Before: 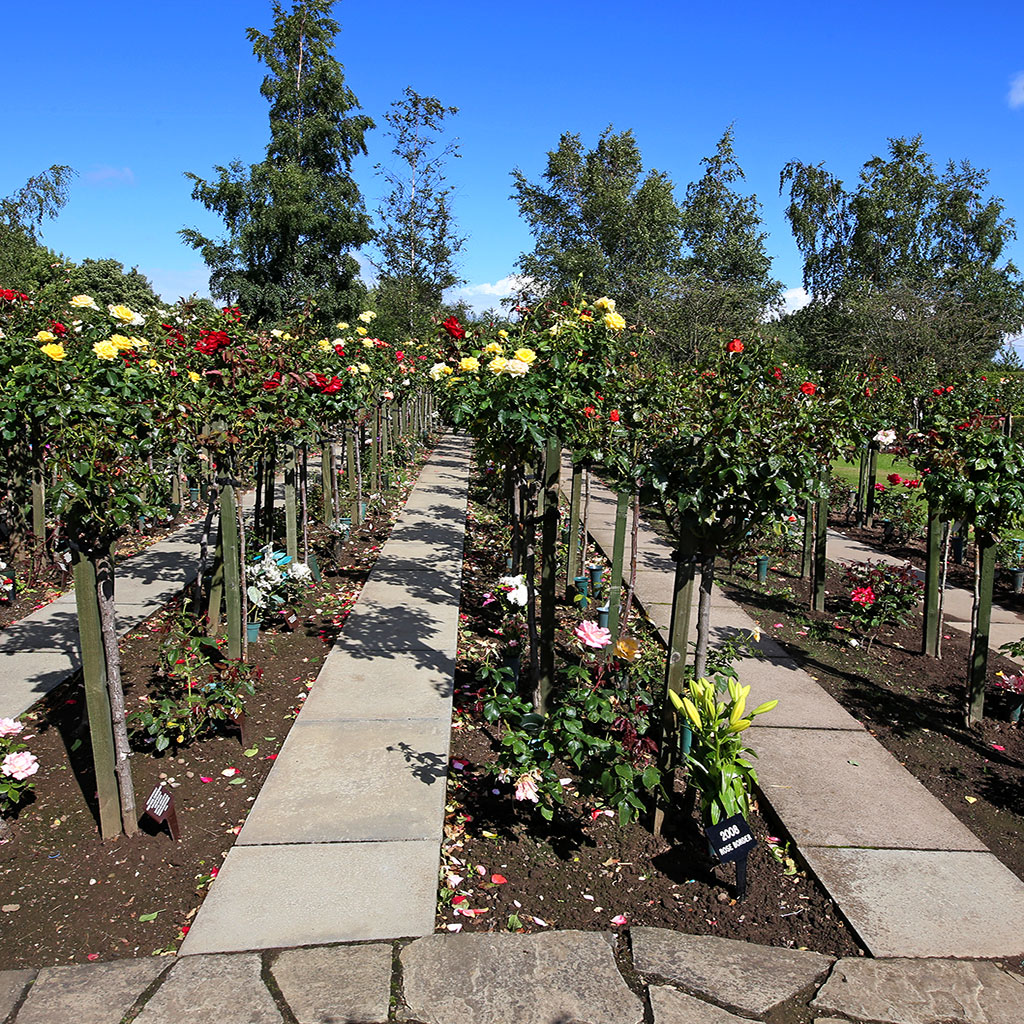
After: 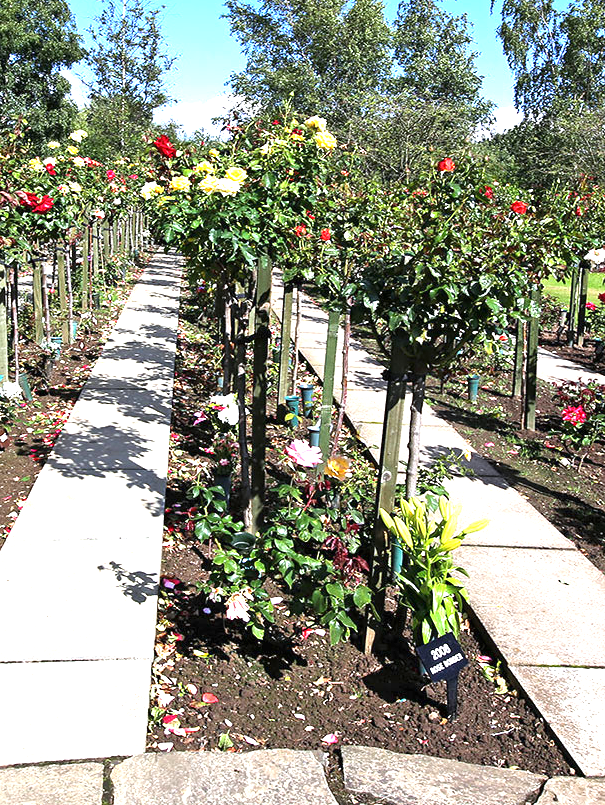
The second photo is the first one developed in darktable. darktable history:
tone equalizer: on, module defaults
white balance: red 0.98, blue 1.034
exposure: black level correction 0, exposure 1.45 EV, compensate exposure bias true, compensate highlight preservation false
crop and rotate: left 28.256%, top 17.734%, right 12.656%, bottom 3.573%
